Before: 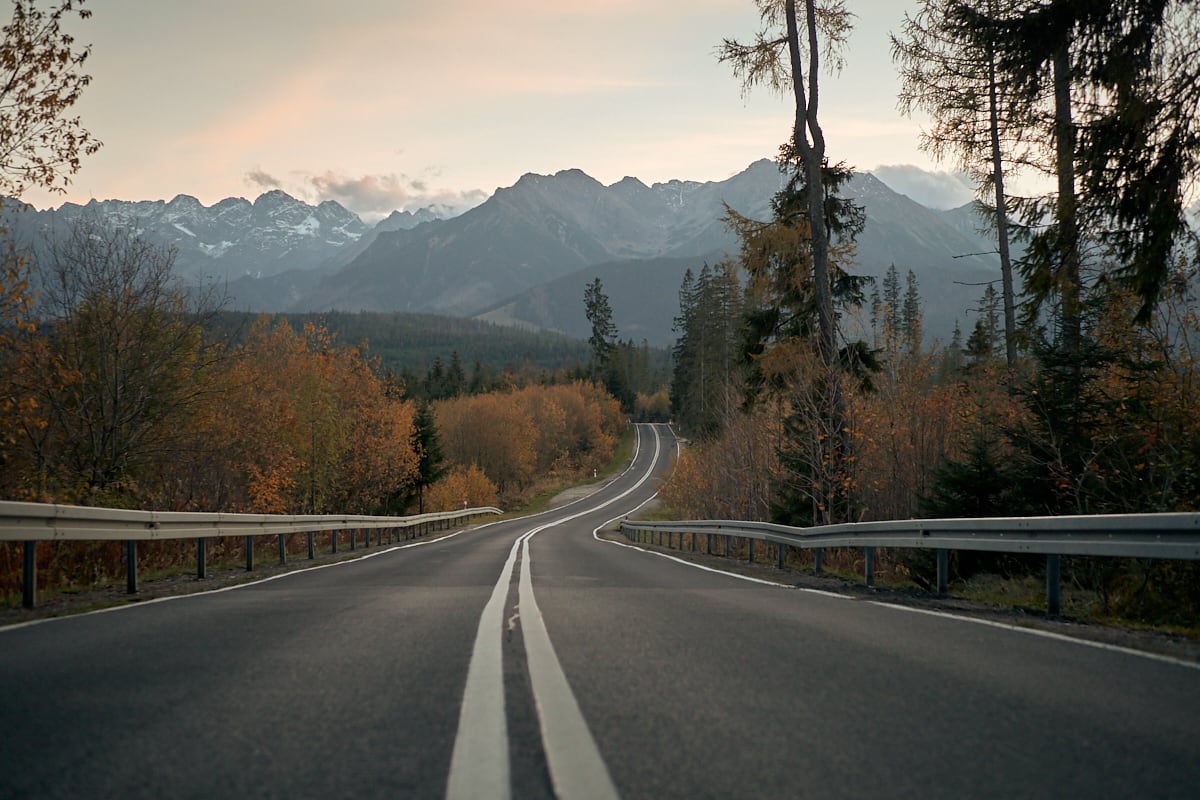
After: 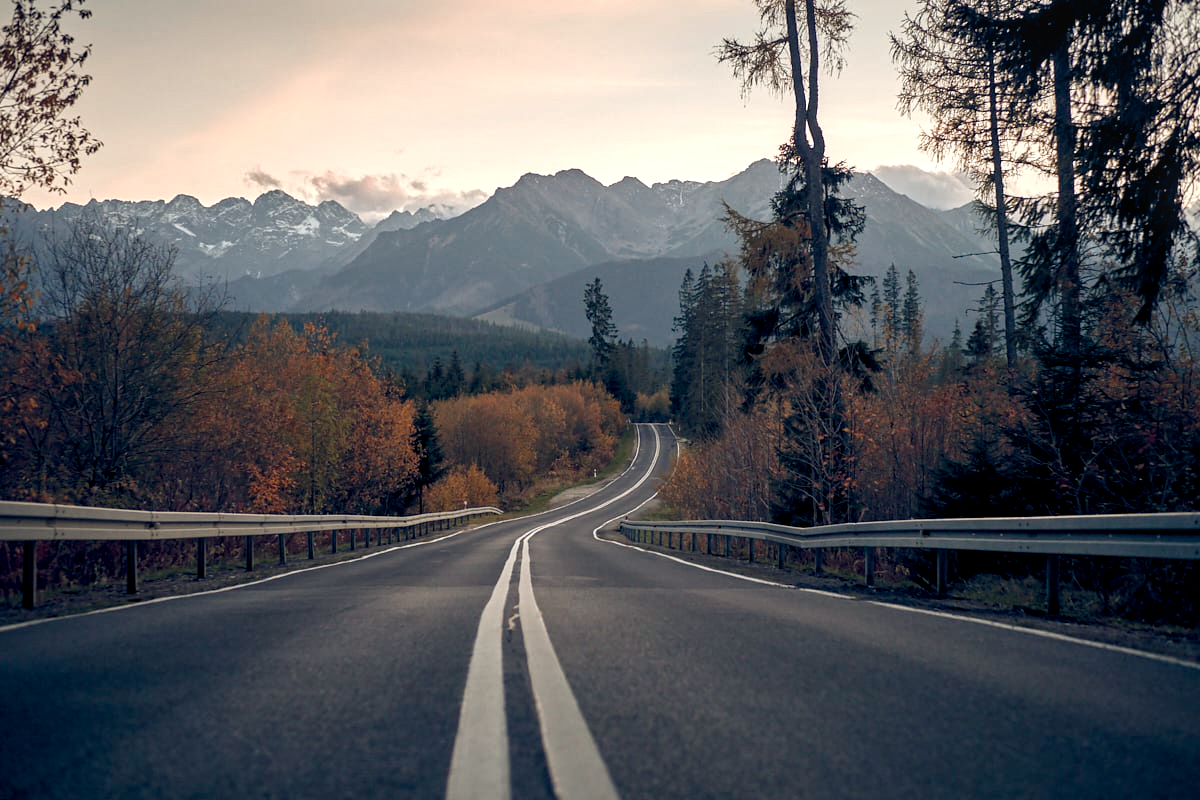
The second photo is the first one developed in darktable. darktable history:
color balance rgb: highlights gain › chroma 2.94%, highlights gain › hue 60.57°, global offset › chroma 0.25%, global offset › hue 256.52°, perceptual saturation grading › global saturation 20%, perceptual saturation grading › highlights -50%, perceptual saturation grading › shadows 30%, contrast 15%
local contrast: on, module defaults
